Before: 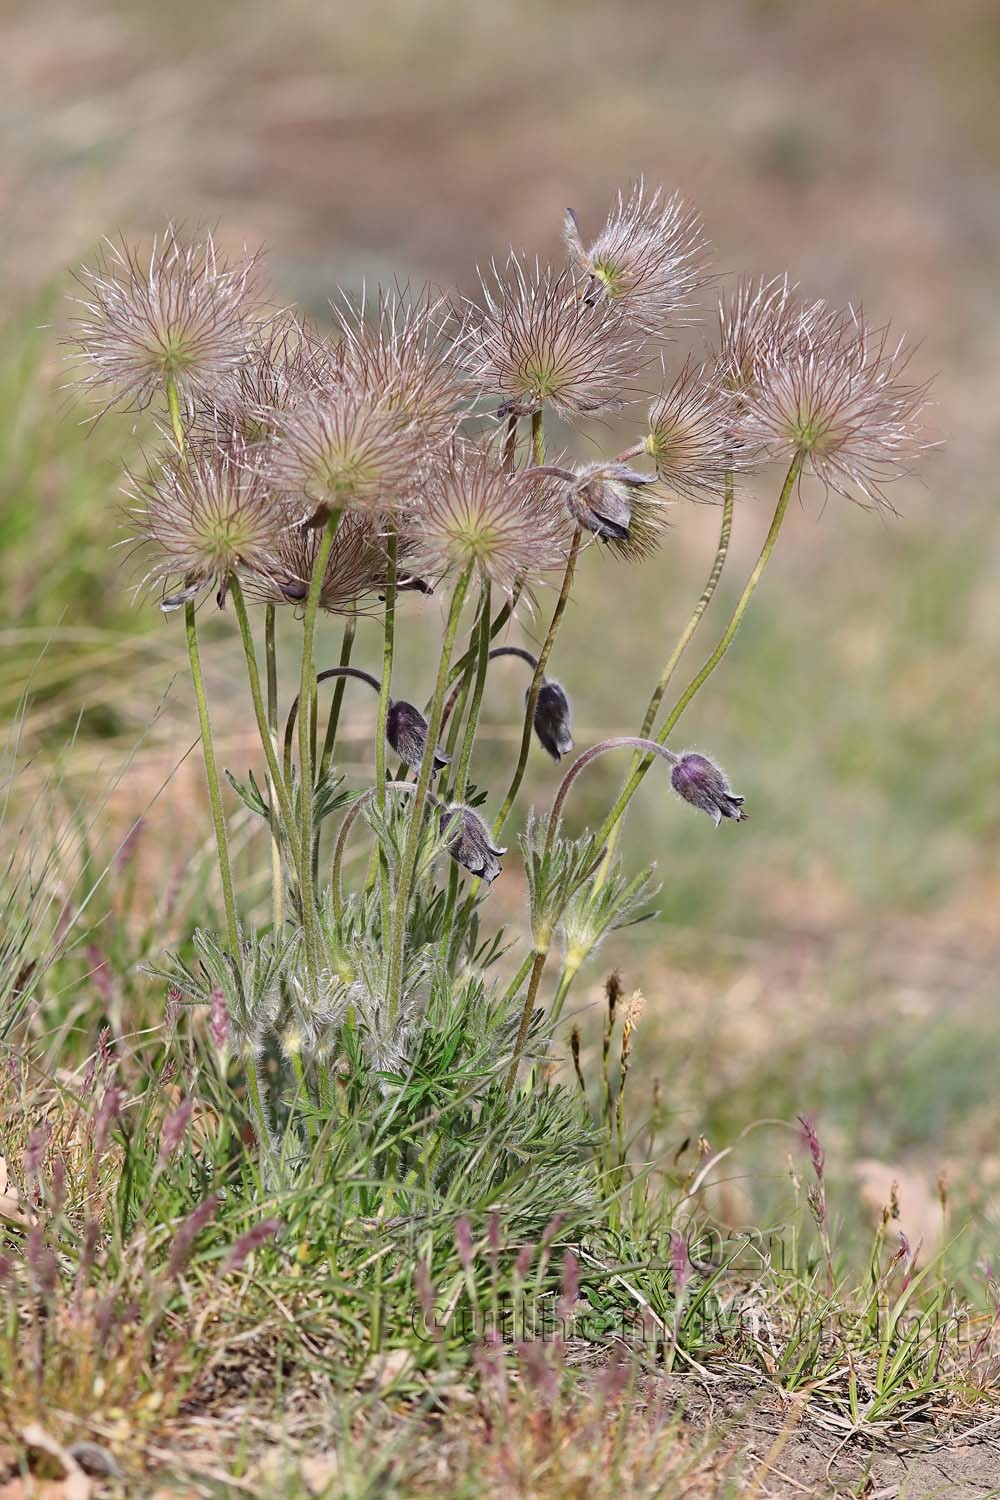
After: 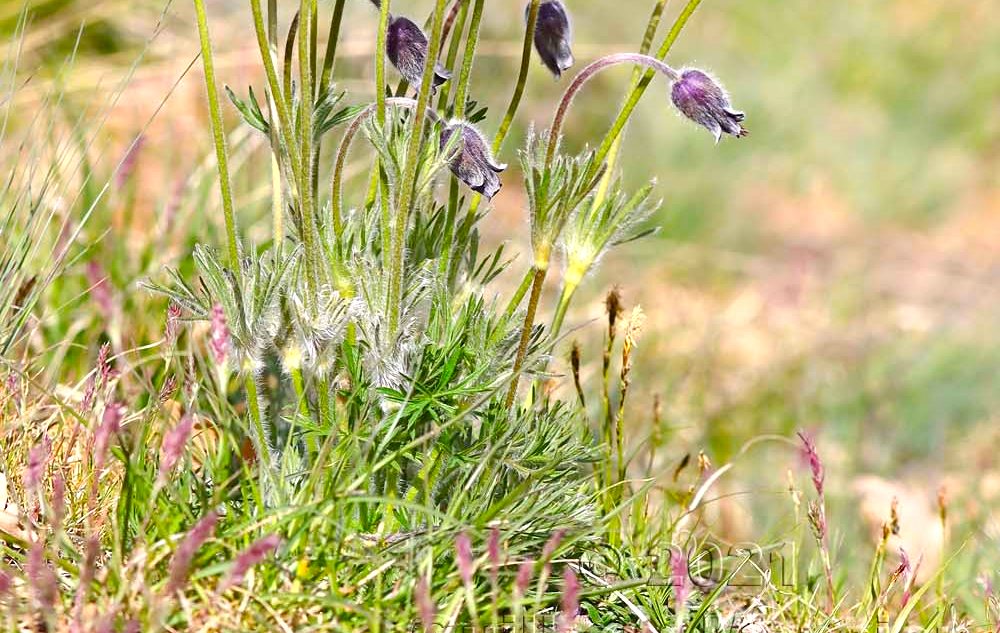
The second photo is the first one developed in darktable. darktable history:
exposure: exposure 0.738 EV, compensate exposure bias true, compensate highlight preservation false
crop: top 45.608%, bottom 12.138%
color balance rgb: perceptual saturation grading › global saturation 36.725%, perceptual saturation grading › shadows 35.503%
